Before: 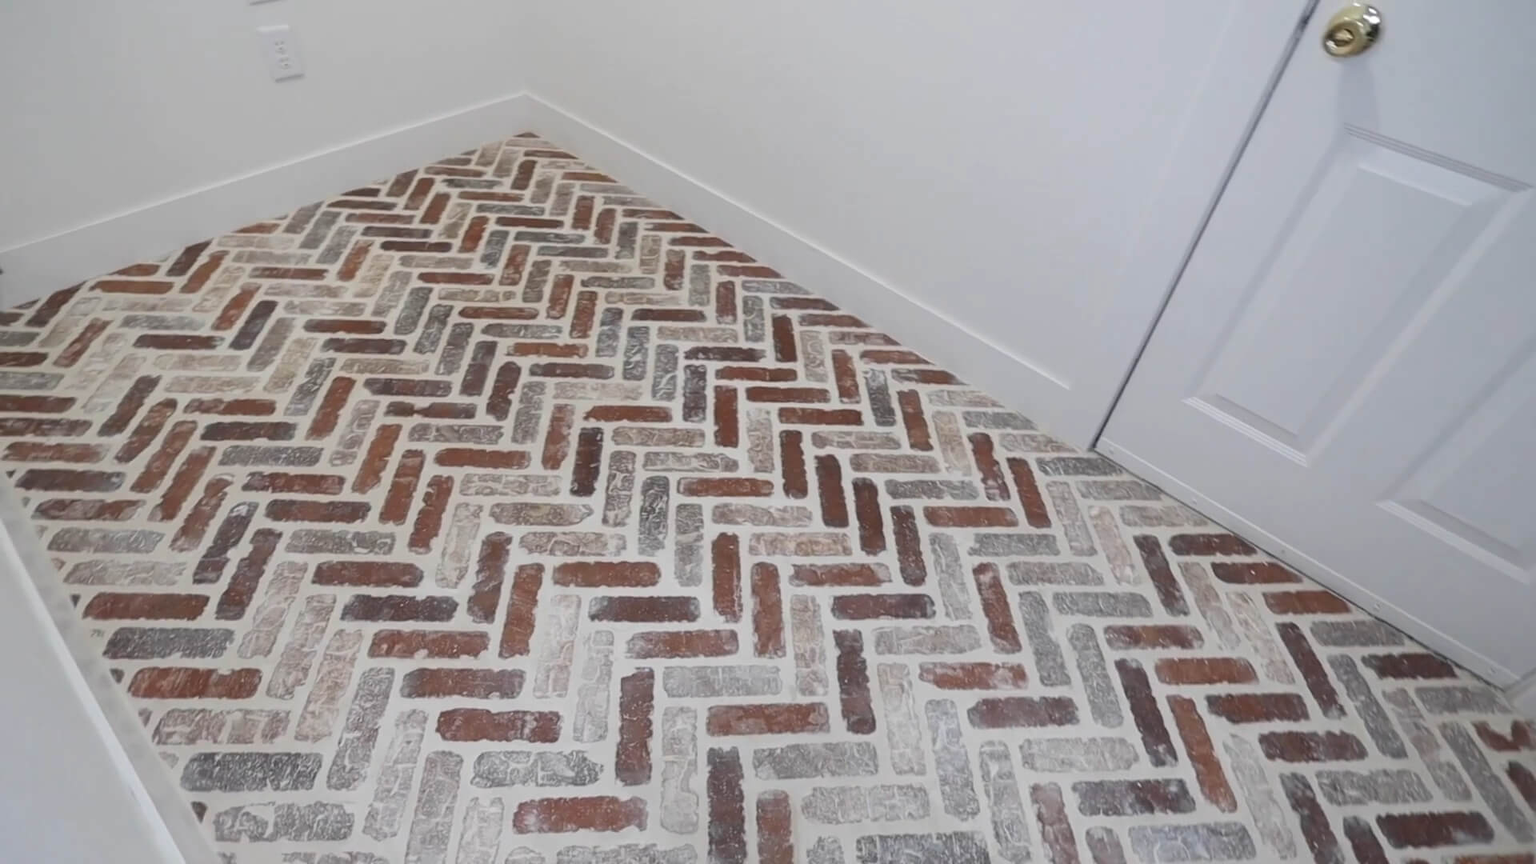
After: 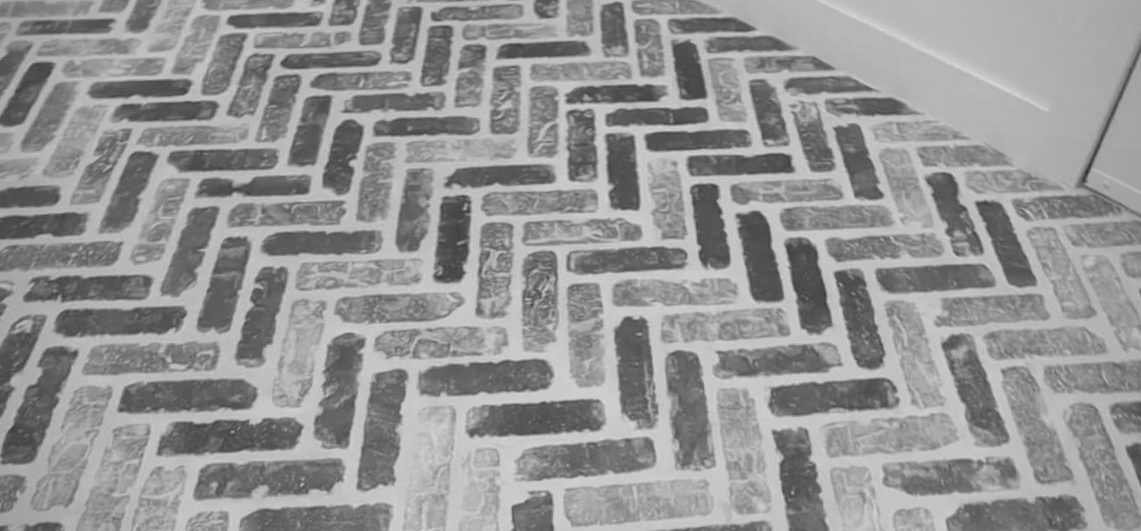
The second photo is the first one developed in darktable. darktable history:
rotate and perspective: rotation -3.52°, crop left 0.036, crop right 0.964, crop top 0.081, crop bottom 0.919
vignetting: fall-off radius 60.92%
exposure: black level correction -0.008, exposure 0.067 EV, compensate highlight preservation false
monochrome: a 1.94, b -0.638
crop: left 13.312%, top 31.28%, right 24.627%, bottom 15.582%
